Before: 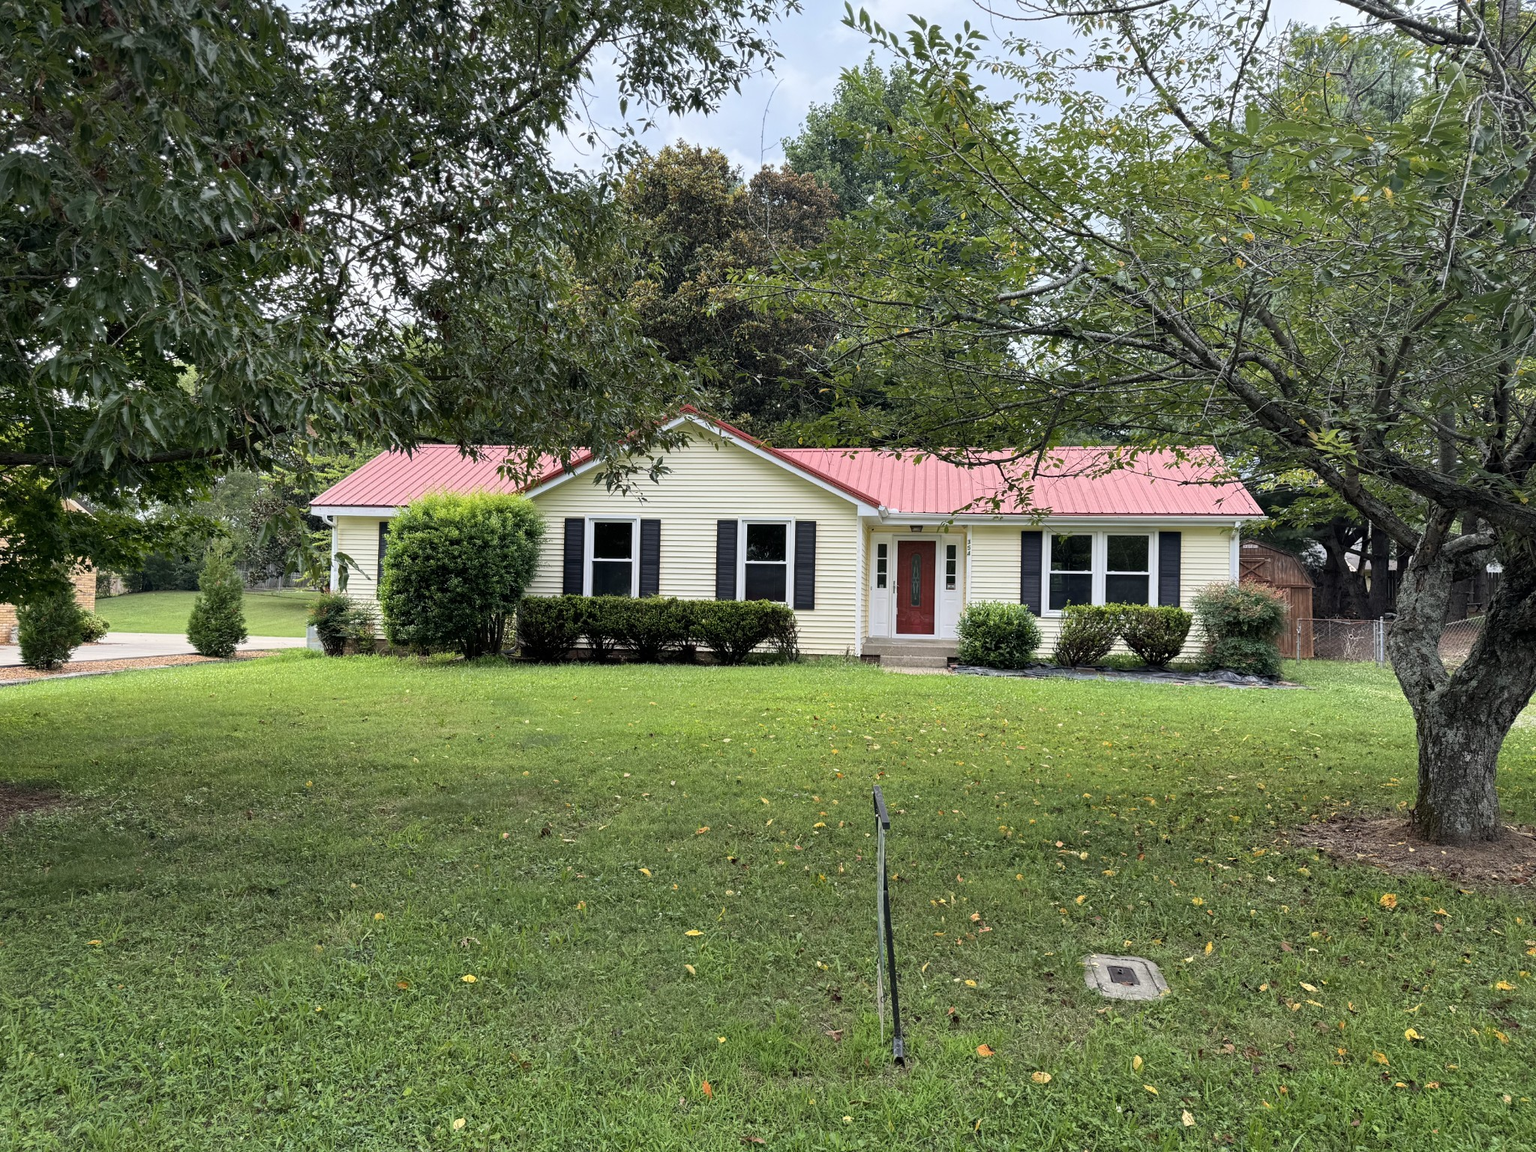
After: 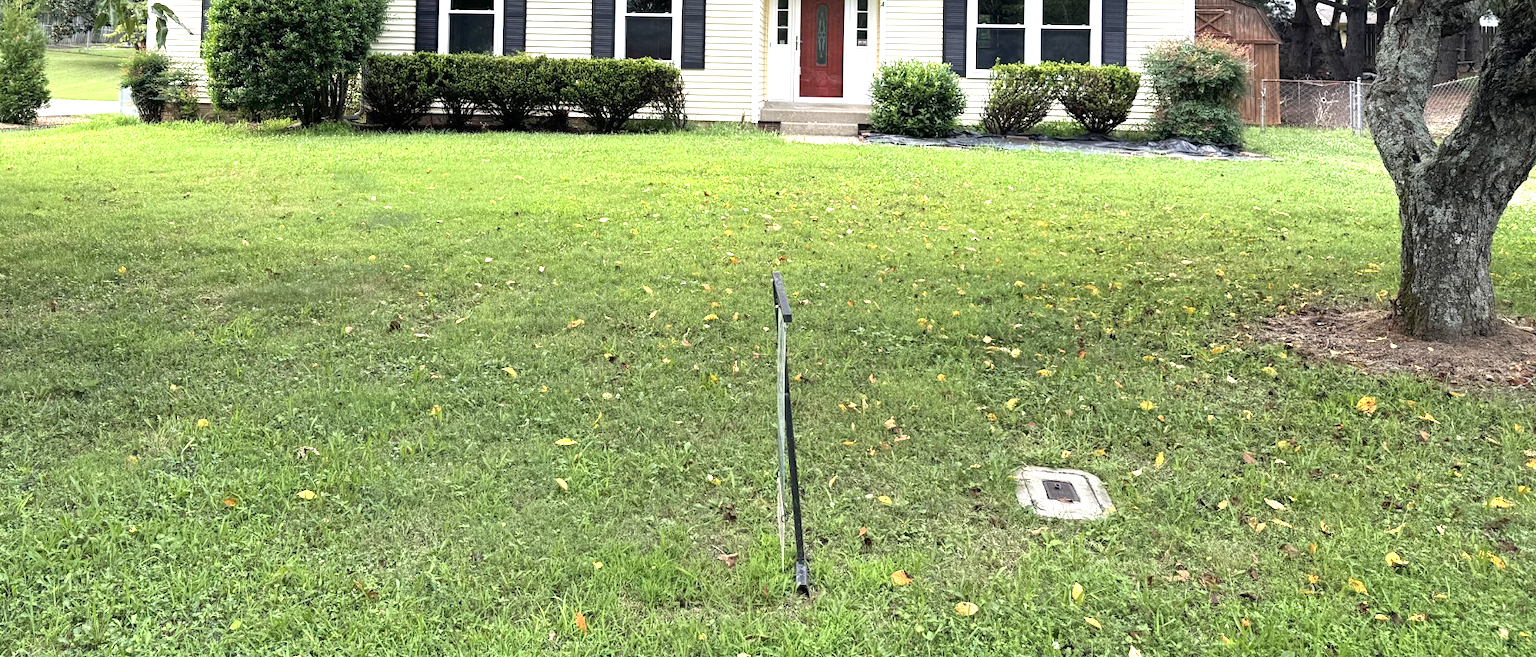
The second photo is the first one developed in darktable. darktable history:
crop and rotate: left 13.242%, top 47.735%, bottom 2.782%
exposure: exposure 1 EV, compensate exposure bias true, compensate highlight preservation false
